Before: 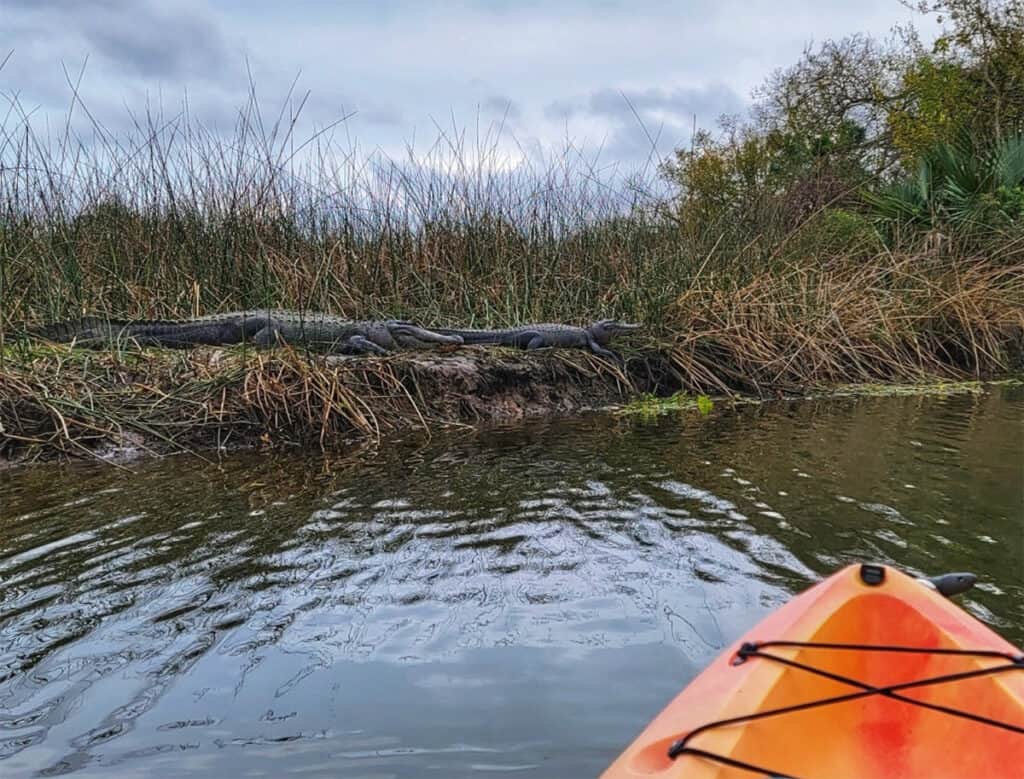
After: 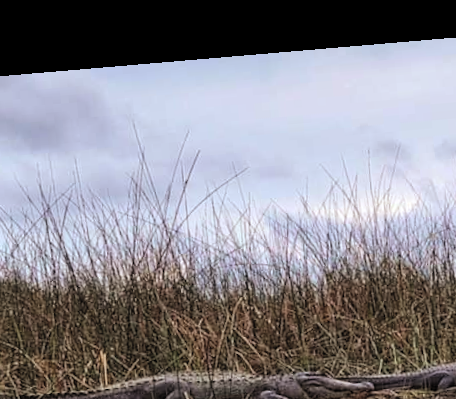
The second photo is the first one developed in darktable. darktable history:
tone curve: curves: ch0 [(0, 0) (0.153, 0.06) (1, 1)], color space Lab, linked channels, preserve colors none
rotate and perspective: rotation -4.86°, automatic cropping off
rgb levels: mode RGB, independent channels, levels [[0, 0.5, 1], [0, 0.521, 1], [0, 0.536, 1]]
crop and rotate: left 10.817%, top 0.062%, right 47.194%, bottom 53.626%
contrast brightness saturation: brightness 0.28
